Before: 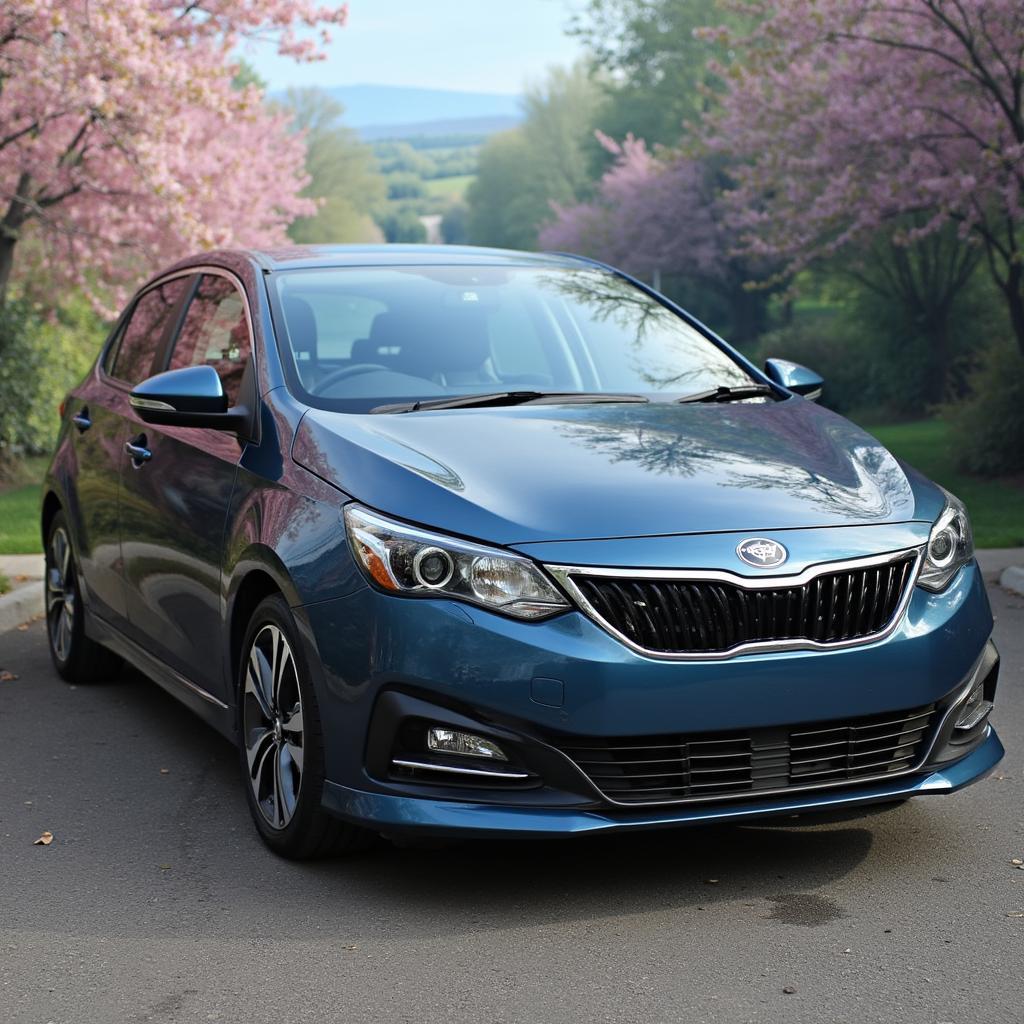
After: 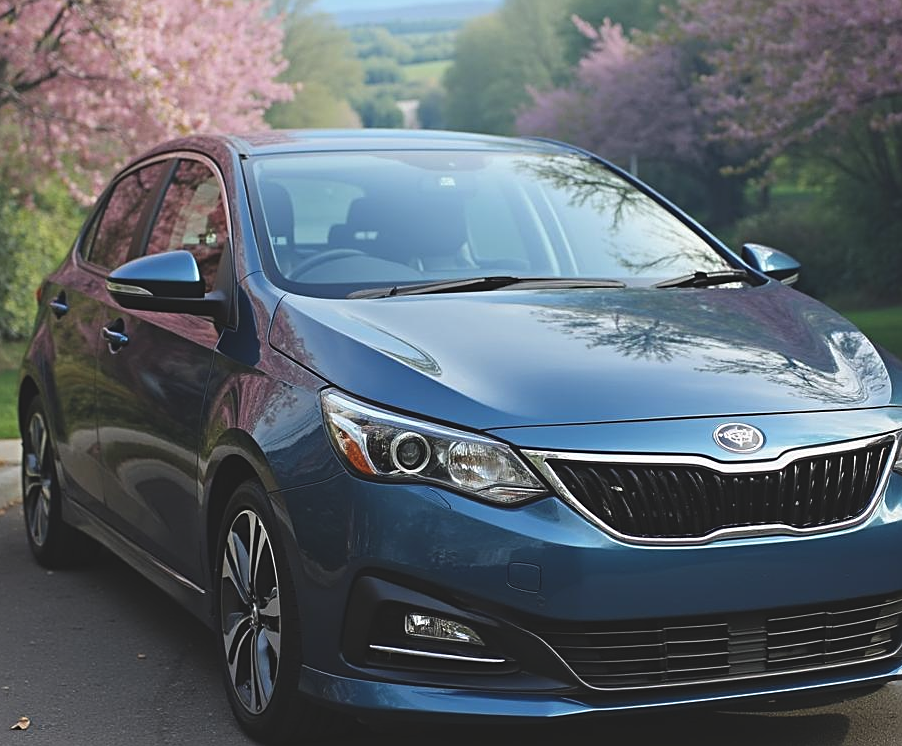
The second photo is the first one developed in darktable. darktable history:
crop and rotate: left 2.331%, top 11.278%, right 9.49%, bottom 15.818%
sharpen: amount 0.494
exposure: black level correction -0.015, exposure -0.138 EV, compensate highlight preservation false
